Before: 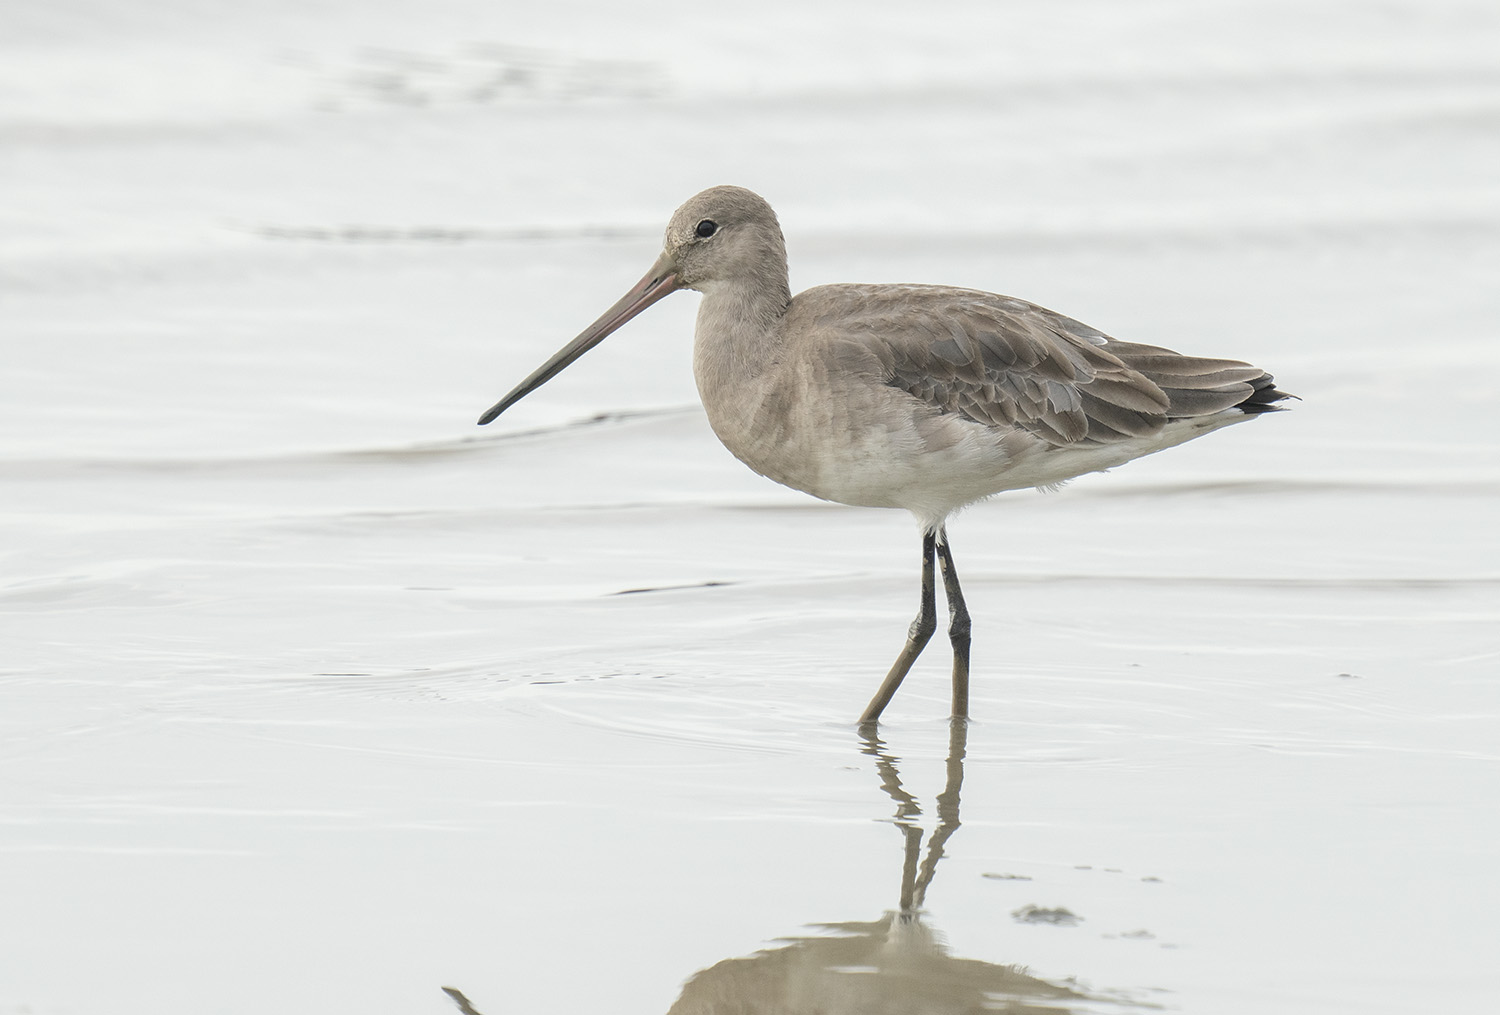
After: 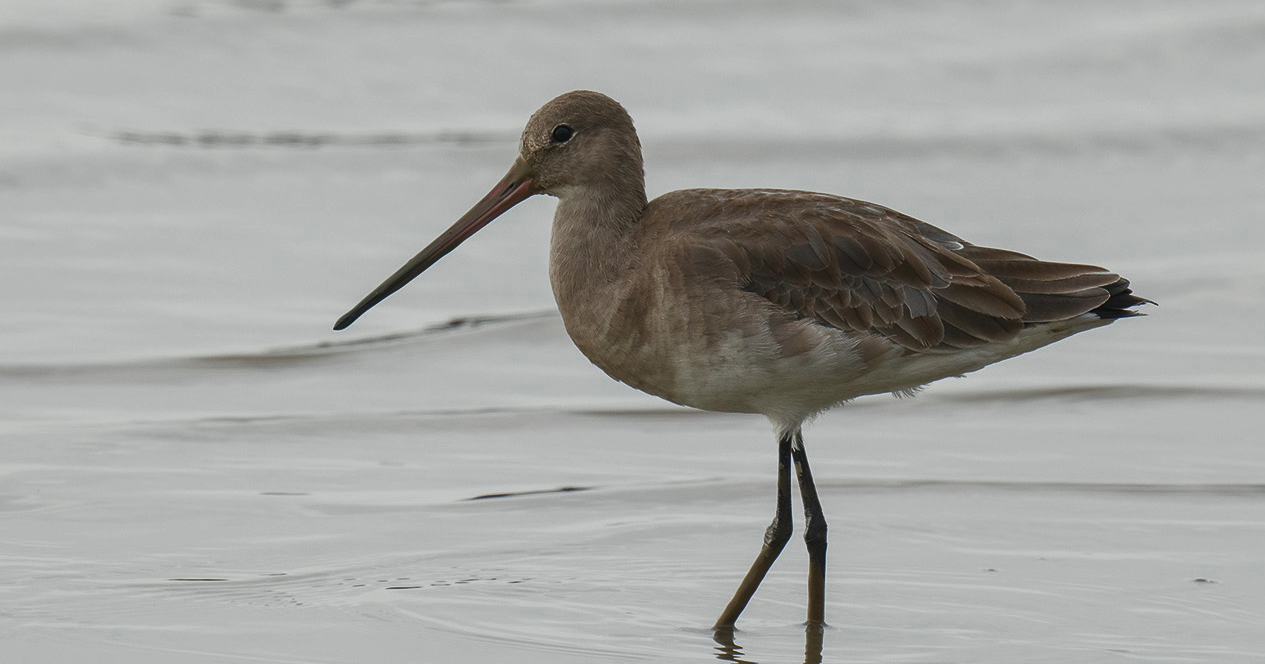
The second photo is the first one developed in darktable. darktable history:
contrast brightness saturation: contrast 0.837, brightness 0.606, saturation 0.61
crop and rotate: left 9.637%, top 9.4%, right 6.009%, bottom 25.096%
exposure: black level correction 0.002, exposure -0.101 EV, compensate exposure bias true, compensate highlight preservation false
